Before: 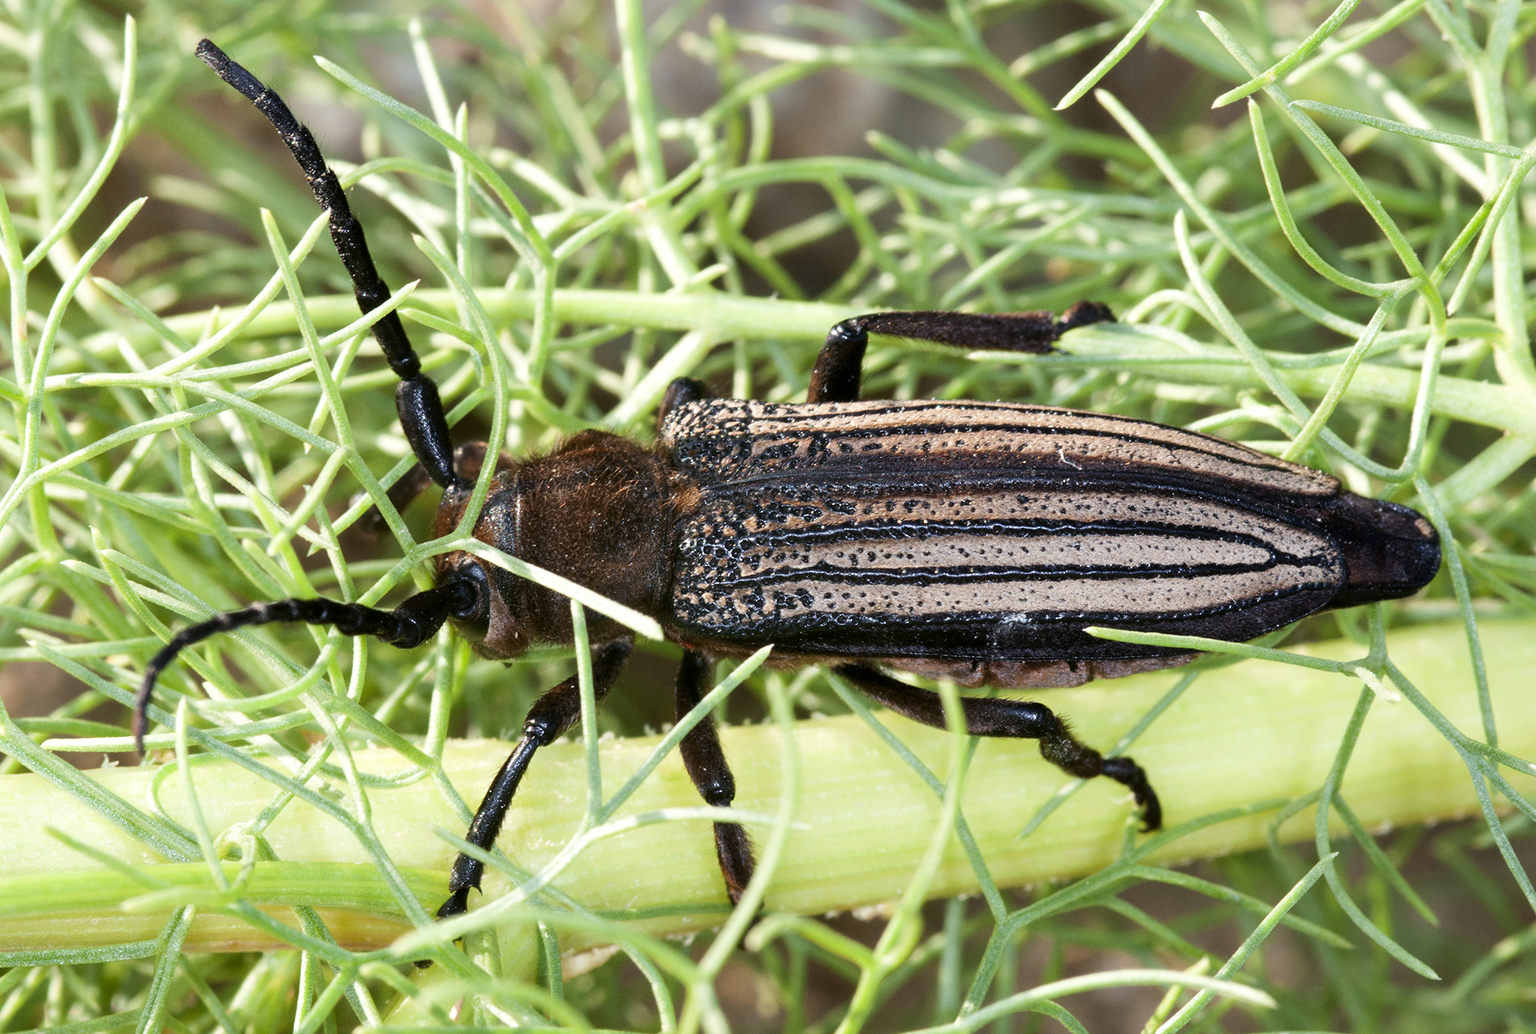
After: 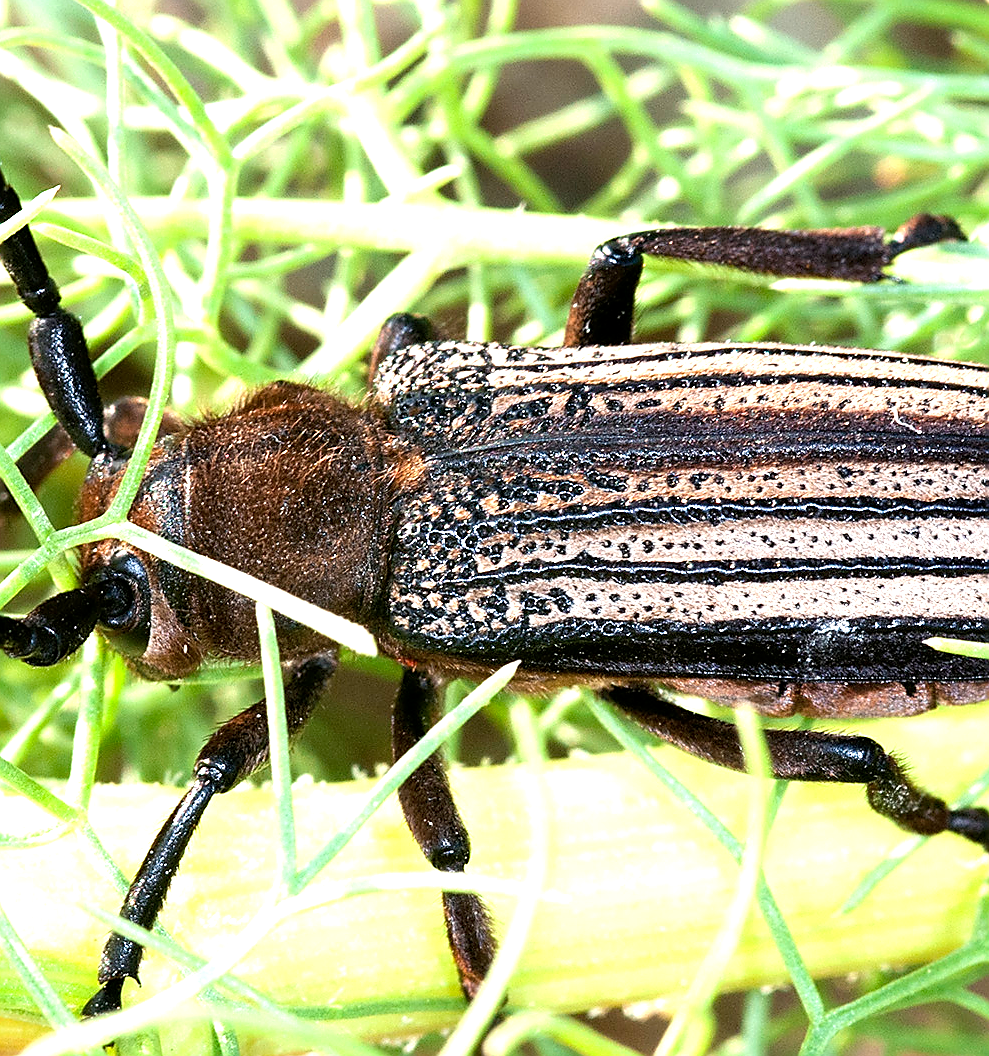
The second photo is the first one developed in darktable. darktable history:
crop and rotate: angle 0.02°, left 24.353%, top 13.219%, right 26.156%, bottom 8.224%
sharpen: radius 1.4, amount 1.25, threshold 0.7
exposure: exposure 1.061 EV, compensate highlight preservation false
